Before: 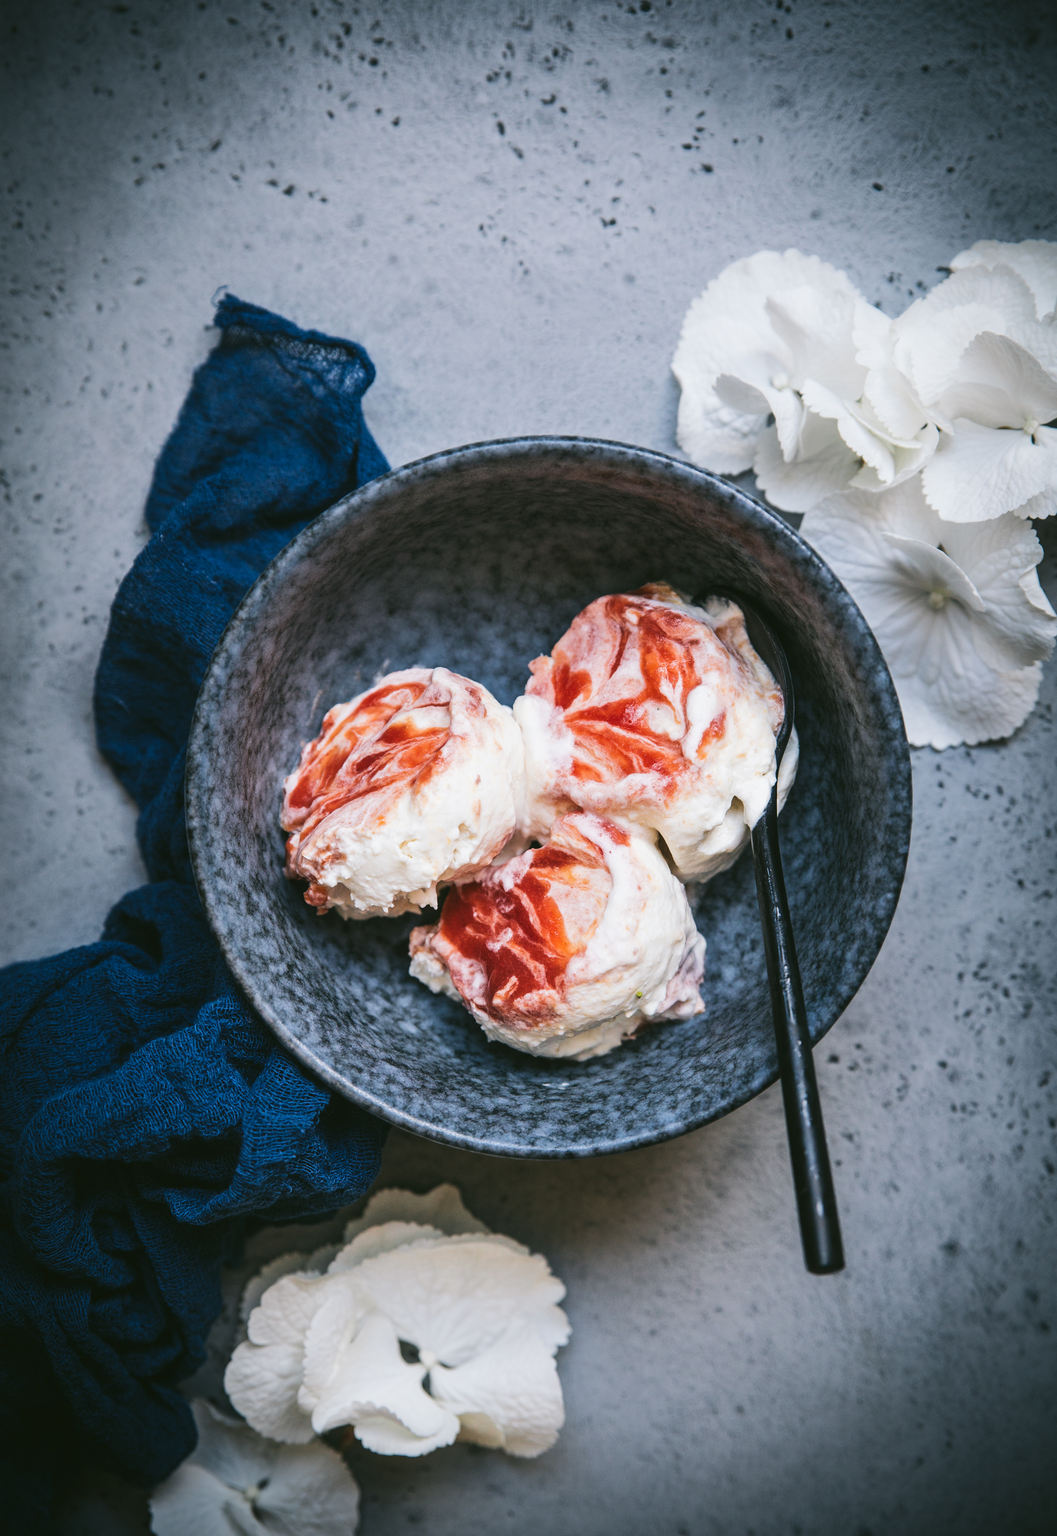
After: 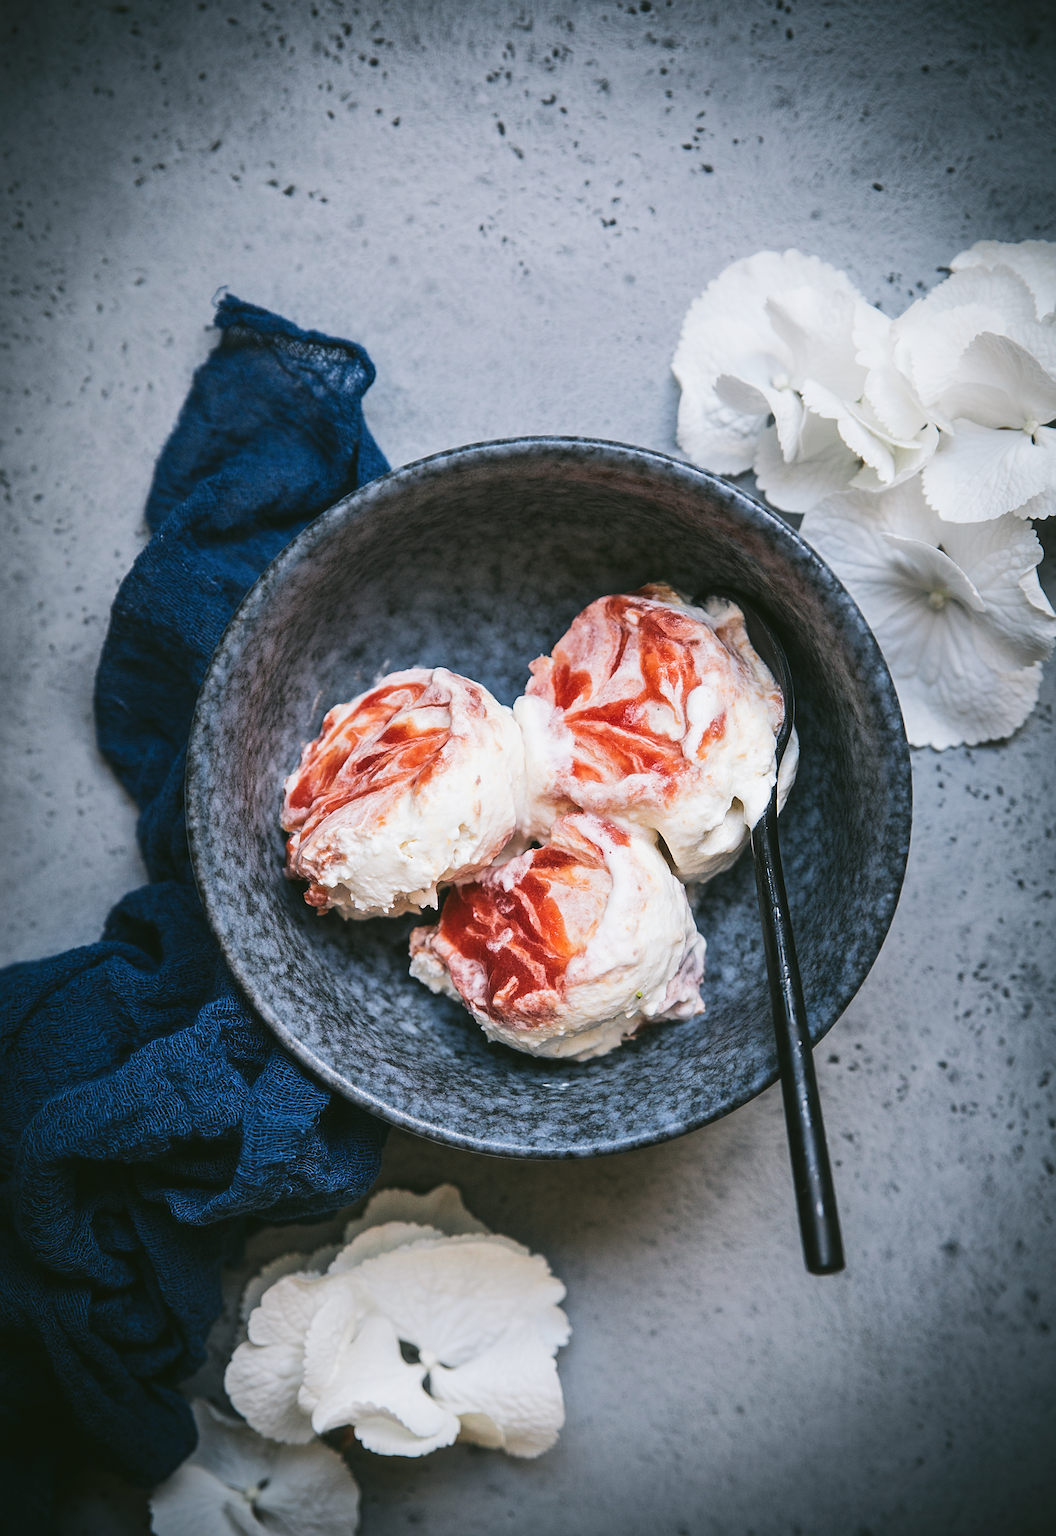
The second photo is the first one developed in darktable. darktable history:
sharpen: radius 4
haze removal: strength -0.1, adaptive false
